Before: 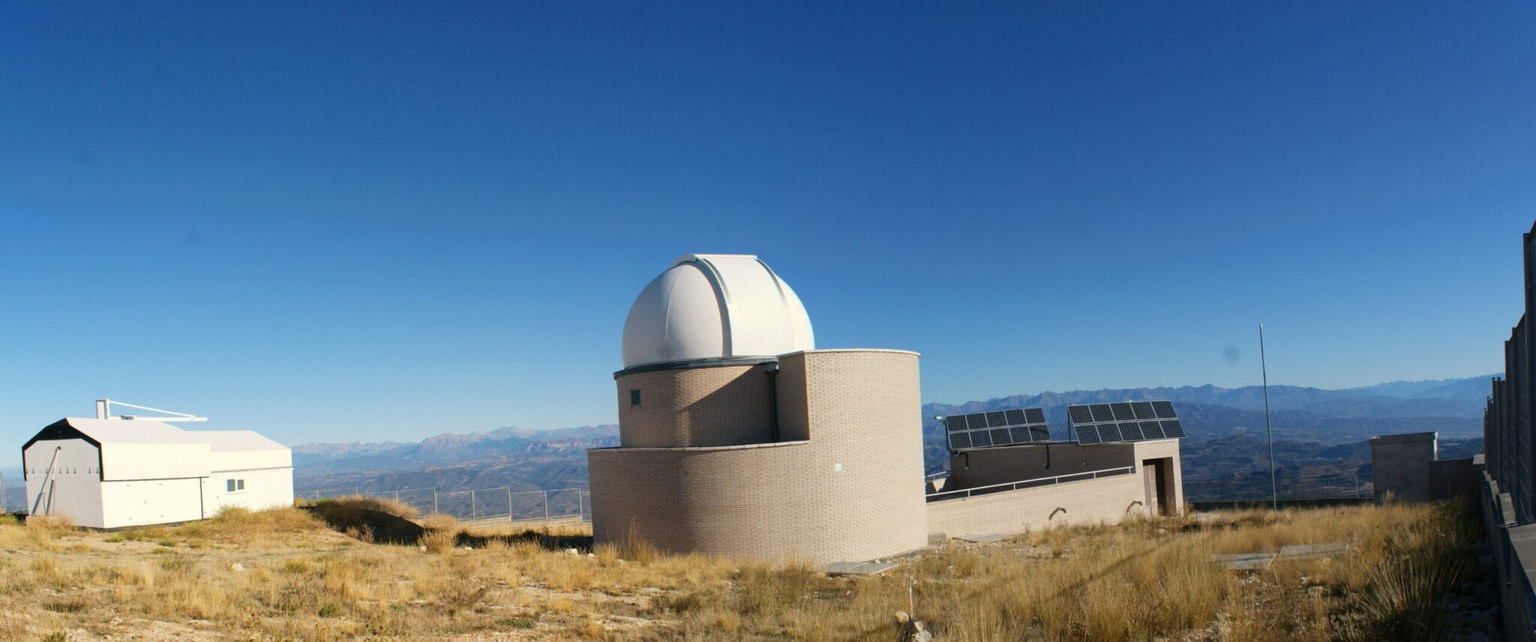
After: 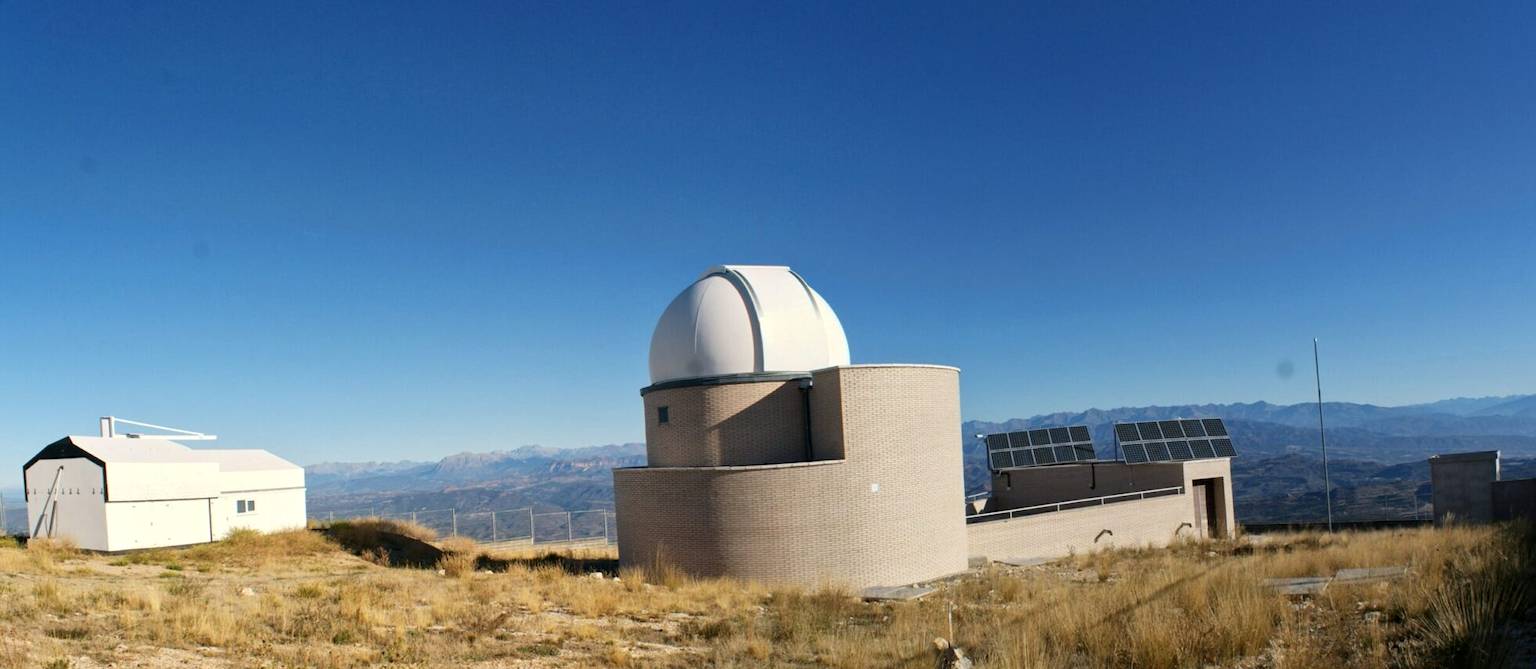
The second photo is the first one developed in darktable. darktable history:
local contrast: mode bilateral grid, contrast 30, coarseness 25, midtone range 0.2
exposure: compensate highlight preservation false
crop: right 4.126%, bottom 0.031%
